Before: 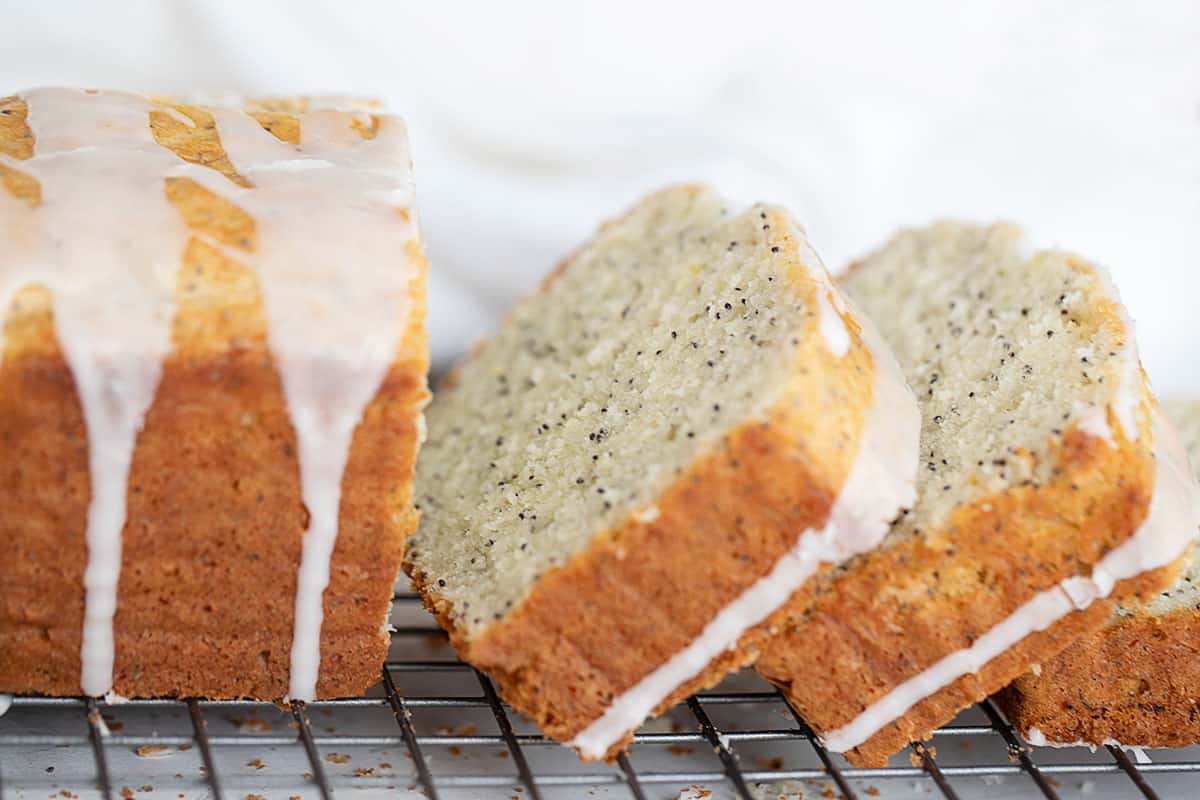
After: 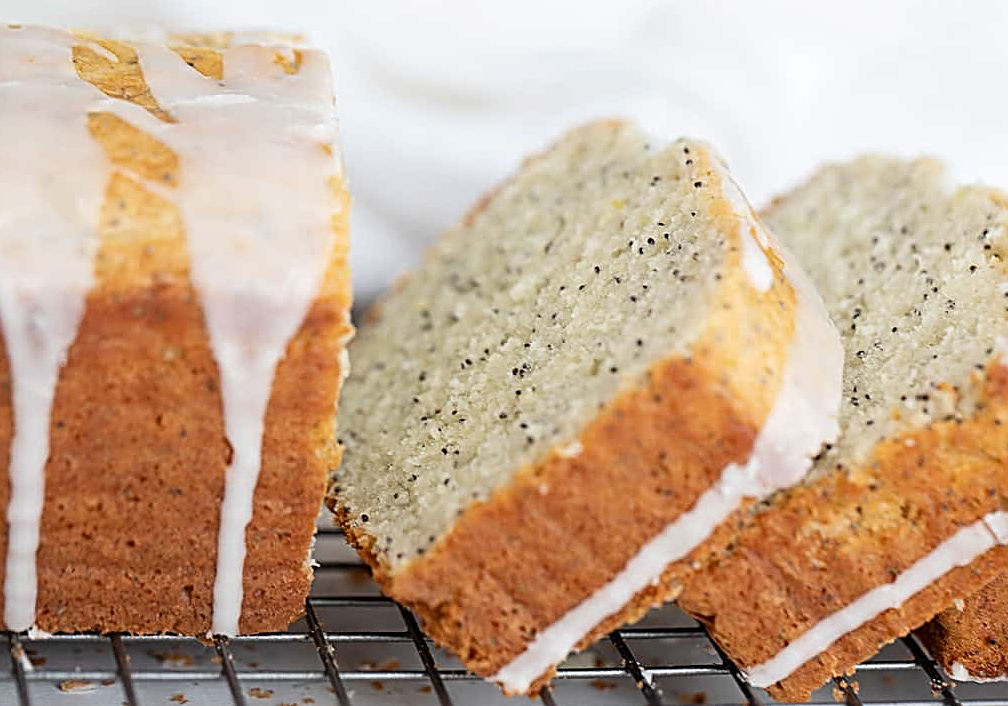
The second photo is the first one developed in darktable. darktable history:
sharpen: radius 3.119
crop: left 6.446%, top 8.188%, right 9.538%, bottom 3.548%
